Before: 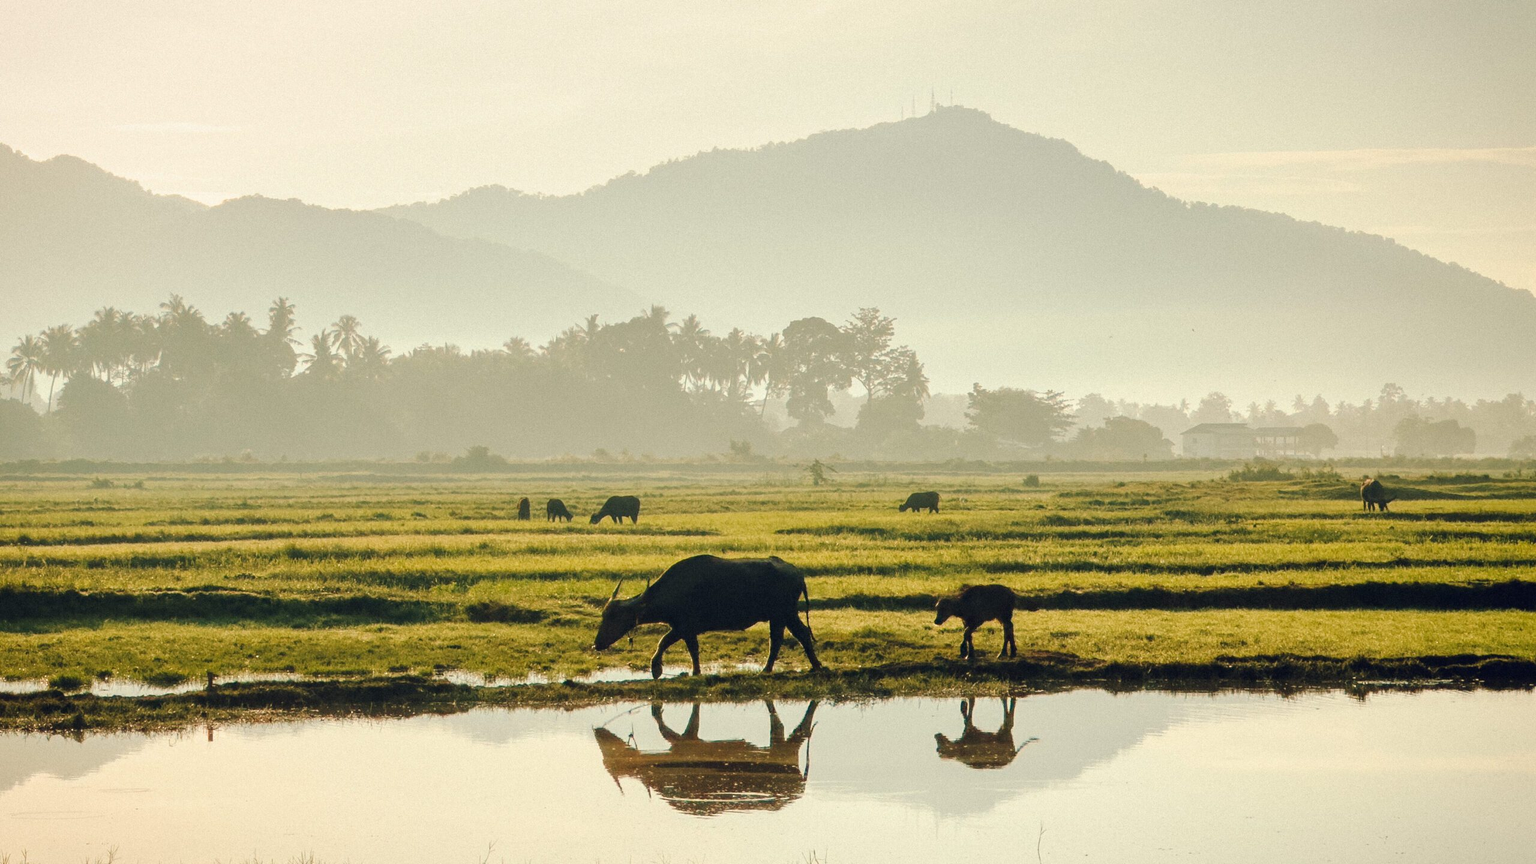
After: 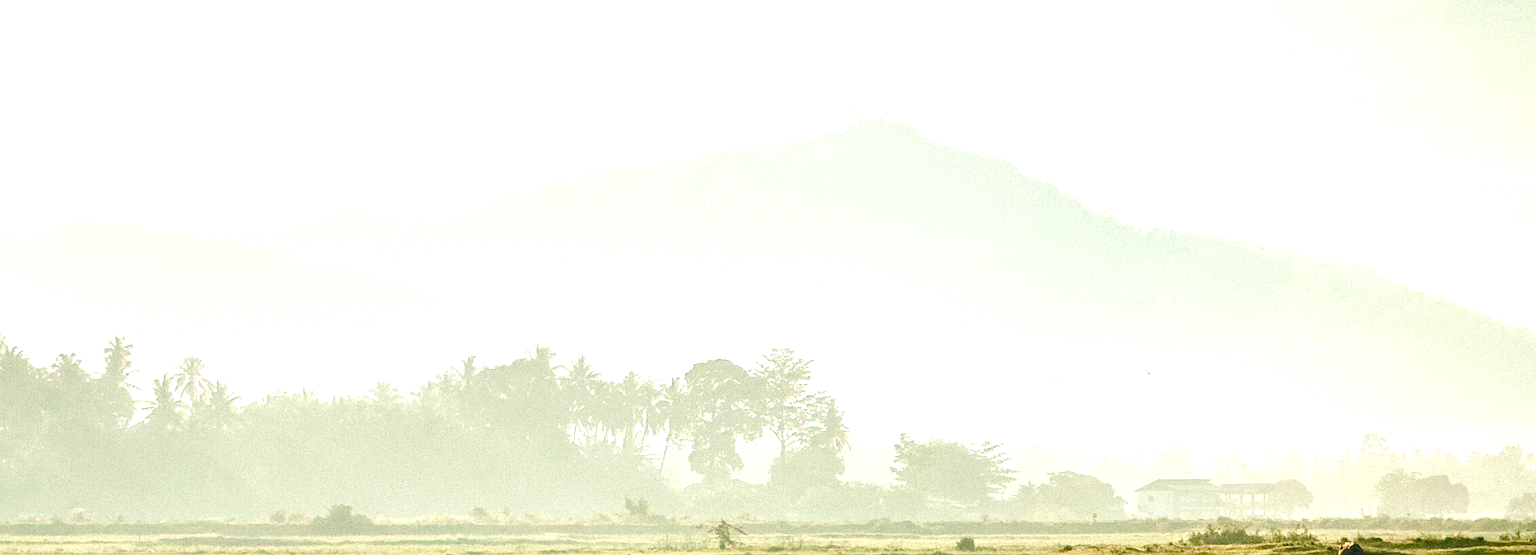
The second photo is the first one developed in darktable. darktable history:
exposure: exposure 0.728 EV, compensate highlight preservation false
crop and rotate: left 11.578%, bottom 43.096%
color correction: highlights a* -3.35, highlights b* -6.13, shadows a* 3.08, shadows b* 5.79
color calibration: illuminant same as pipeline (D50), x 0.345, y 0.359, temperature 4988.06 K, saturation algorithm version 1 (2020)
color zones: curves: ch0 [(0, 0.5) (0.125, 0.4) (0.25, 0.5) (0.375, 0.4) (0.5, 0.4) (0.625, 0.6) (0.75, 0.6) (0.875, 0.5)]; ch1 [(0, 0.4) (0.125, 0.5) (0.25, 0.4) (0.375, 0.4) (0.5, 0.4) (0.625, 0.4) (0.75, 0.5) (0.875, 0.4)]; ch2 [(0, 0.6) (0.125, 0.5) (0.25, 0.5) (0.375, 0.6) (0.5, 0.6) (0.625, 0.5) (0.75, 0.5) (0.875, 0.5)]
sharpen: on, module defaults
color balance rgb: highlights gain › luminance 6.035%, highlights gain › chroma 1.293%, highlights gain › hue 91.25°, global offset › luminance -0.85%, perceptual saturation grading › global saturation 20%, perceptual saturation grading › highlights -25.394%, perceptual saturation grading › shadows 49.367%, perceptual brilliance grading › highlights 10.038%, perceptual brilliance grading › mid-tones 4.985%, saturation formula JzAzBz (2021)
